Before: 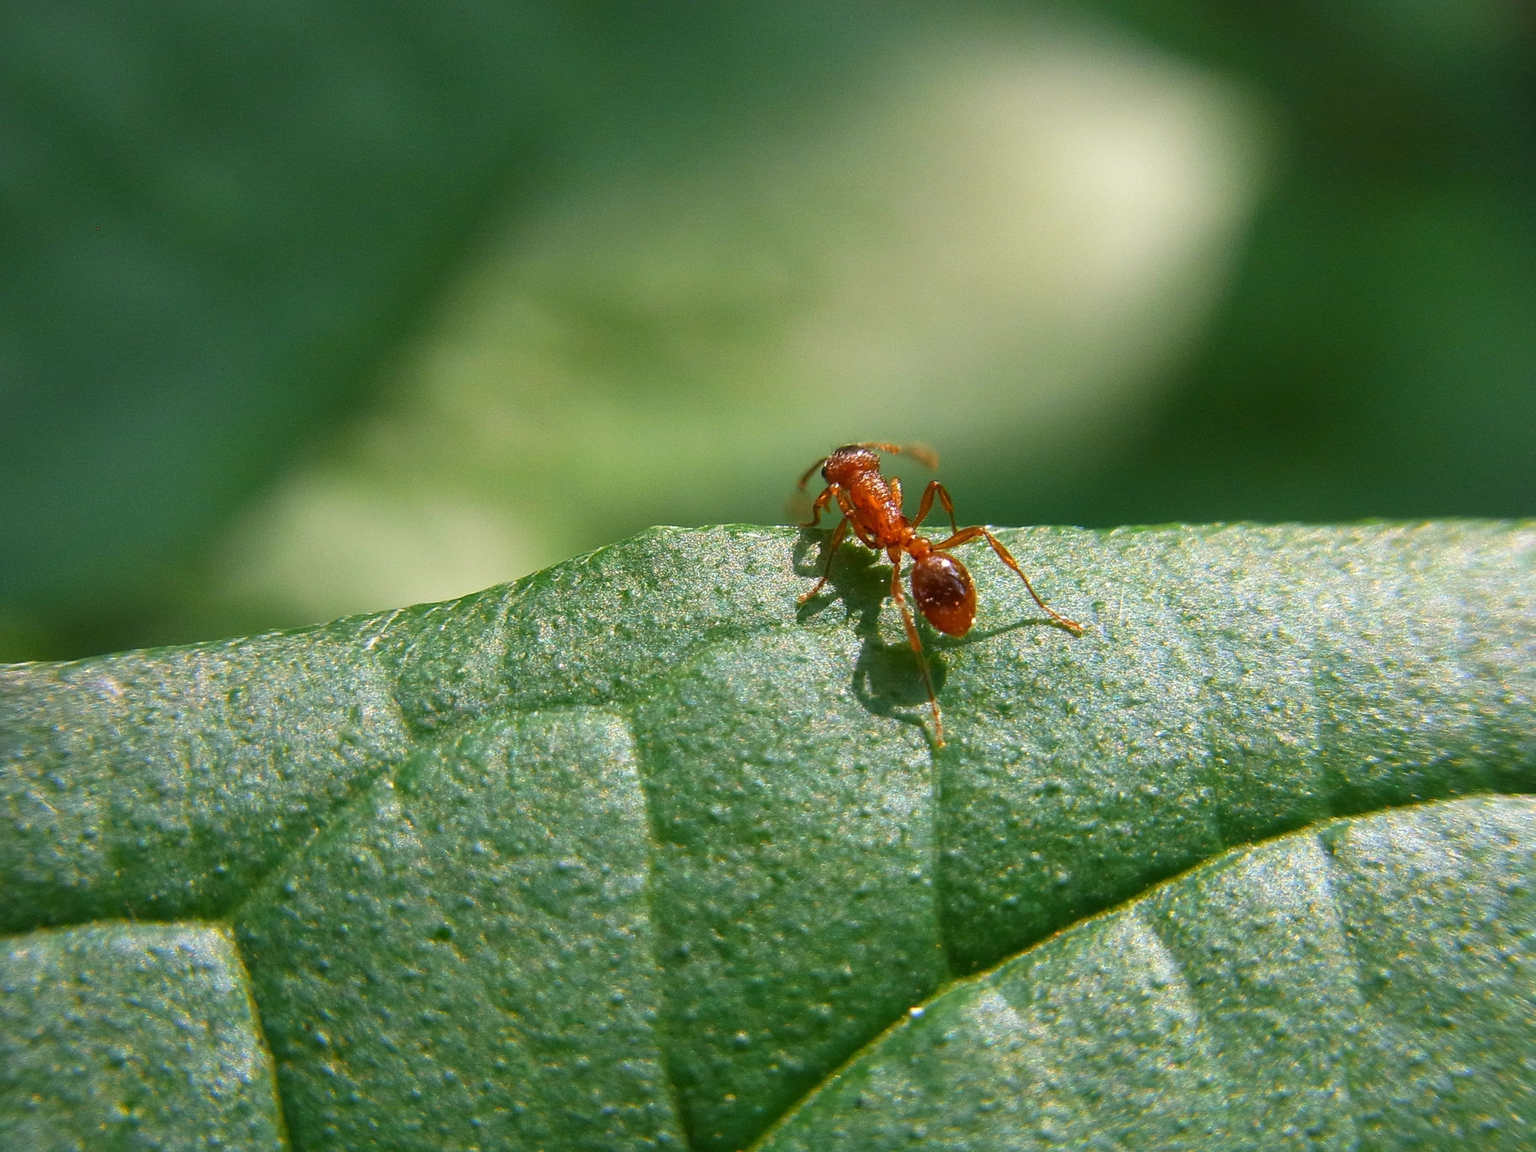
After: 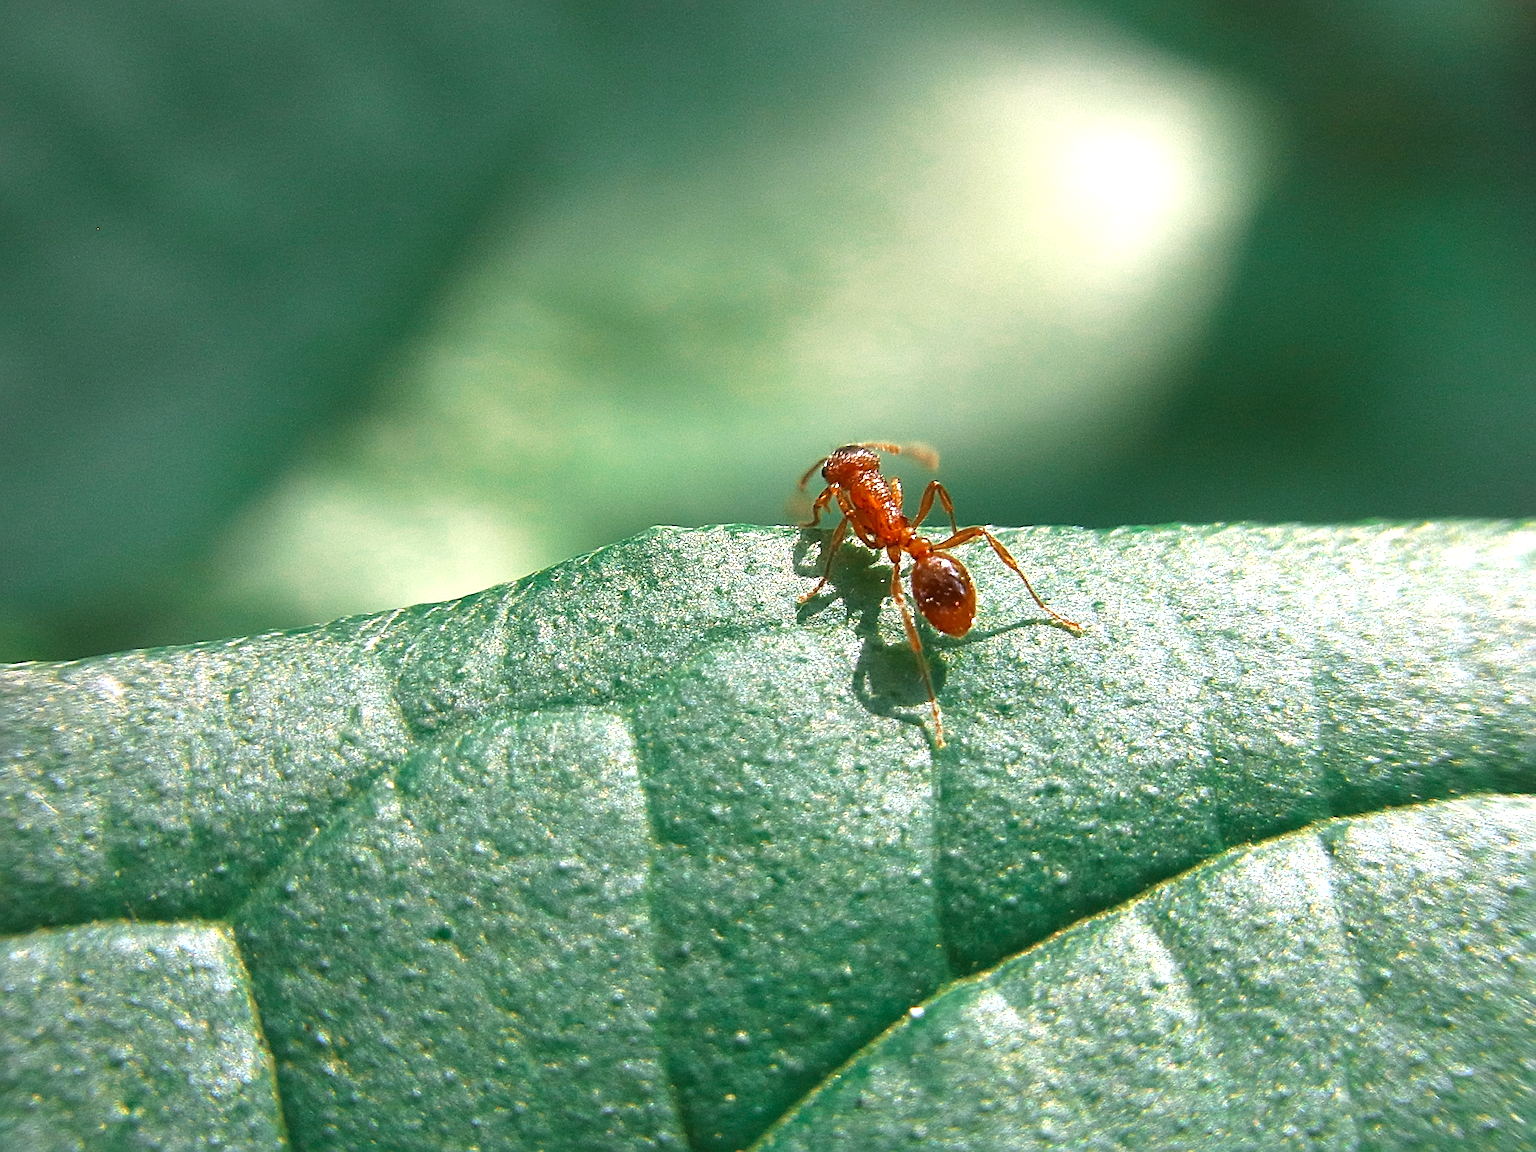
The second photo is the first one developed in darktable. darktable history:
exposure: exposure 1 EV, compensate highlight preservation false
sharpen: on, module defaults
color zones: curves: ch0 [(0, 0.5) (0.125, 0.4) (0.25, 0.5) (0.375, 0.4) (0.5, 0.4) (0.625, 0.6) (0.75, 0.6) (0.875, 0.5)]; ch1 [(0, 0.35) (0.125, 0.45) (0.25, 0.35) (0.375, 0.35) (0.5, 0.35) (0.625, 0.35) (0.75, 0.45) (0.875, 0.35)]; ch2 [(0, 0.6) (0.125, 0.5) (0.25, 0.5) (0.375, 0.6) (0.5, 0.6) (0.625, 0.5) (0.75, 0.5) (0.875, 0.5)]
